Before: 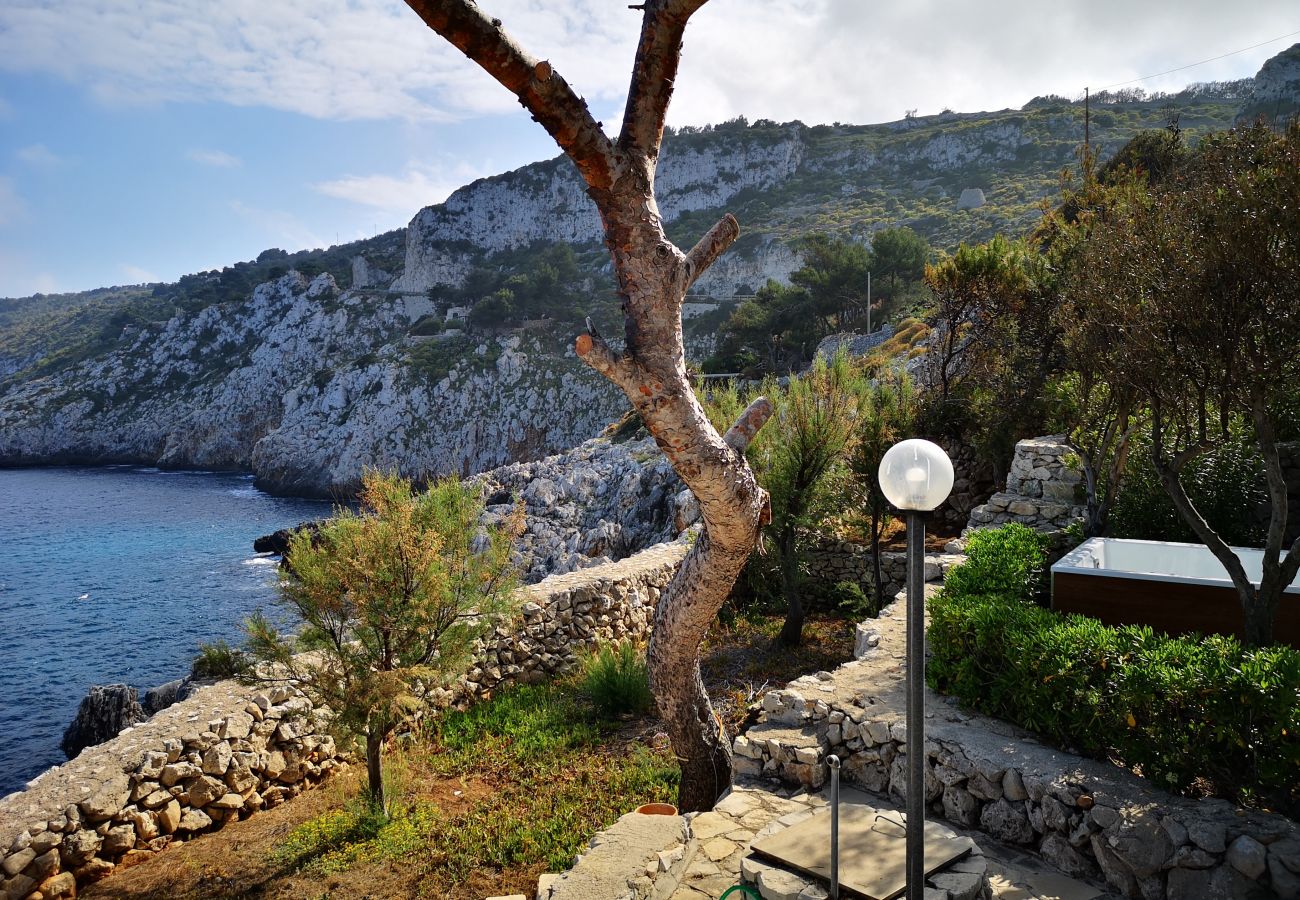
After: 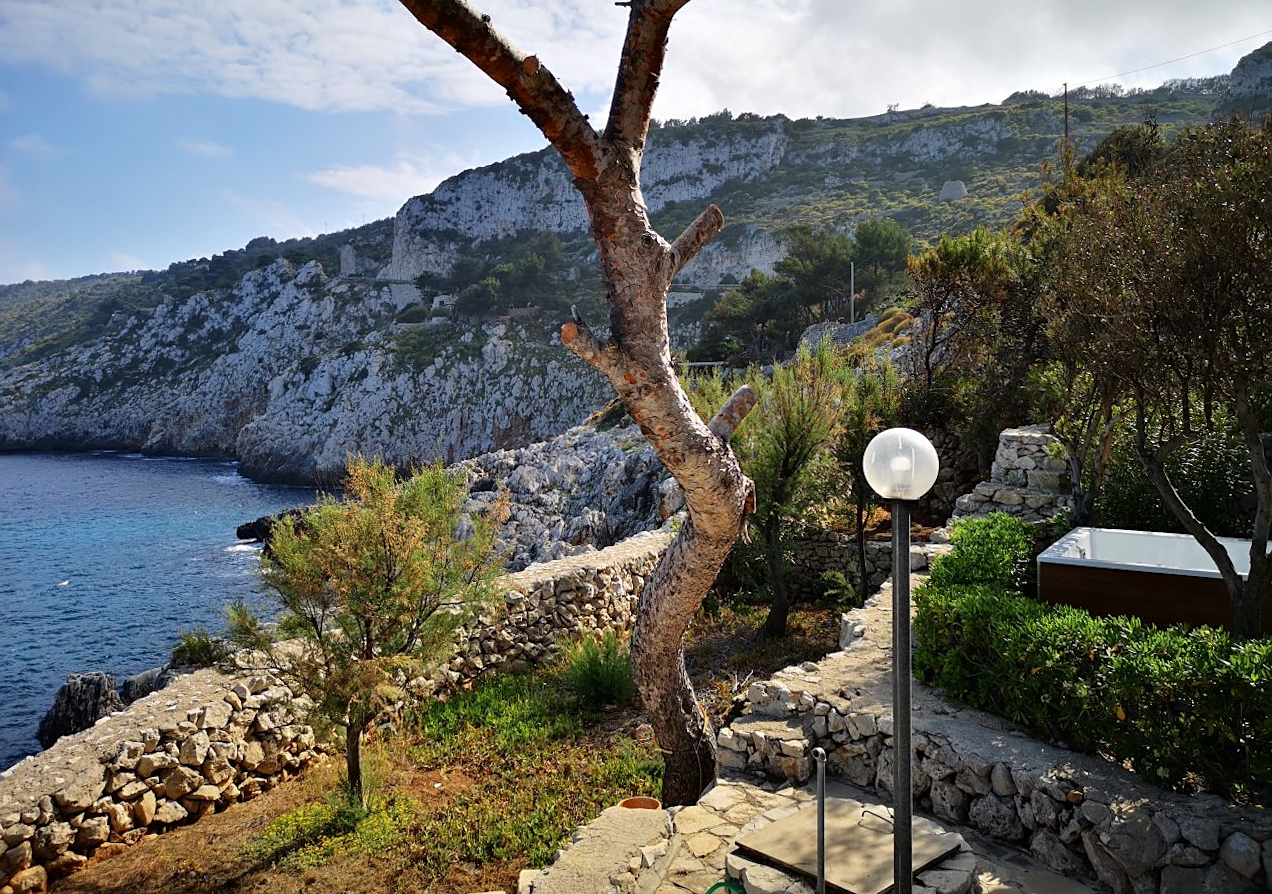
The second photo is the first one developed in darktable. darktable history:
sharpen: amount 0.2
rotate and perspective: rotation 0.226°, lens shift (vertical) -0.042, crop left 0.023, crop right 0.982, crop top 0.006, crop bottom 0.994
